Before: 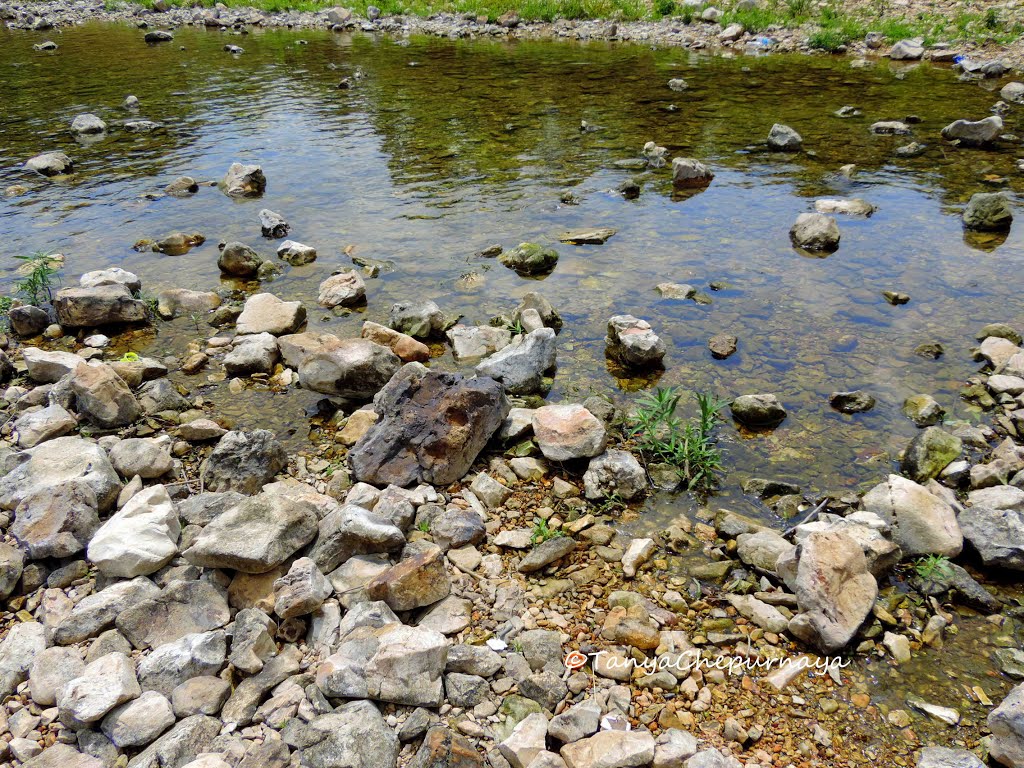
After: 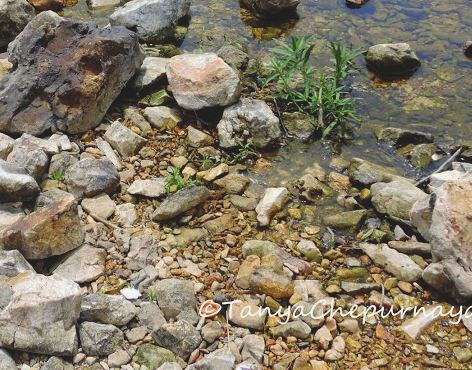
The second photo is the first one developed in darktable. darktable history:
crop: left 35.79%, top 45.791%, right 18.071%, bottom 5.943%
exposure: black level correction -0.015, exposure -0.134 EV, compensate highlight preservation false
